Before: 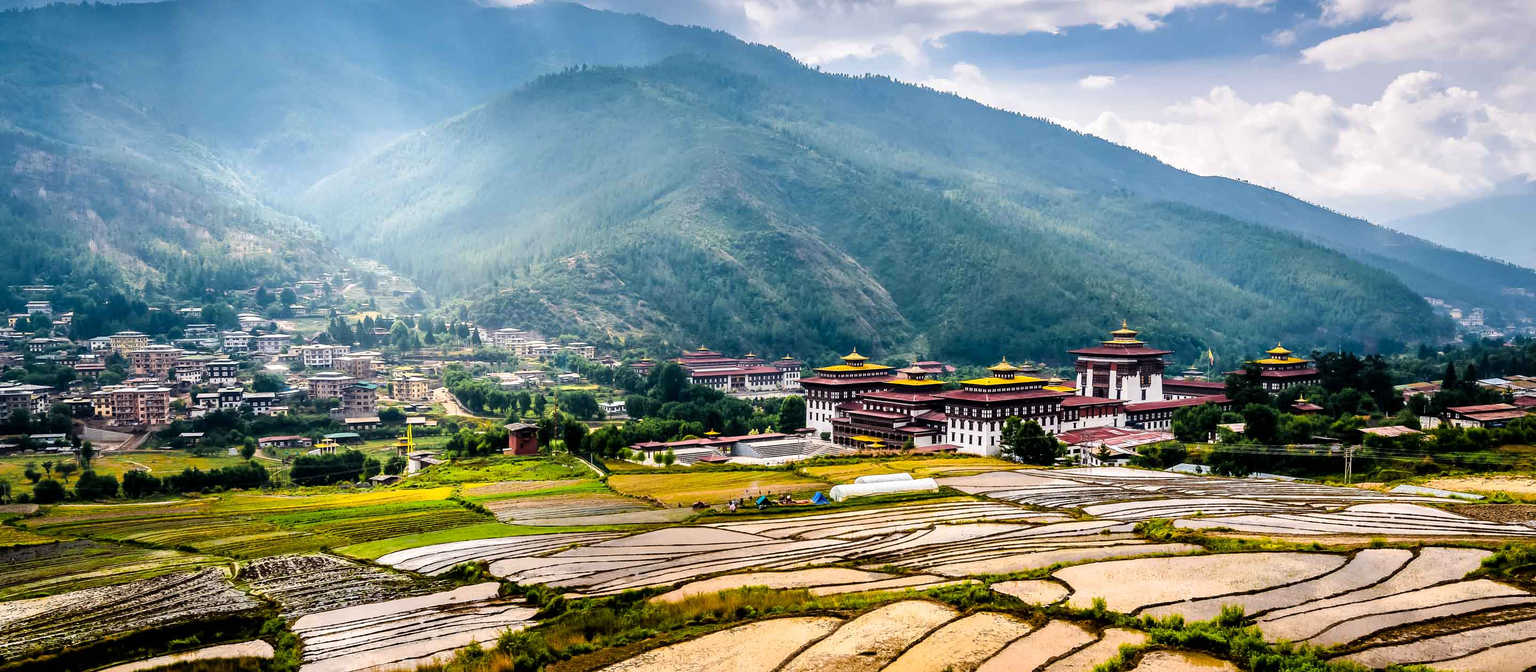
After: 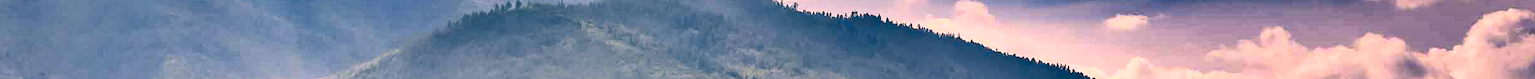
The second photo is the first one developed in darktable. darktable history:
color correction: highlights a* 21.16, highlights b* 19.61
shadows and highlights: shadows 20.91, highlights -82.73, soften with gaussian
contrast brightness saturation: contrast 0.2, brightness 0.16, saturation 0.22
crop and rotate: left 9.644%, top 9.491%, right 6.021%, bottom 80.509%
